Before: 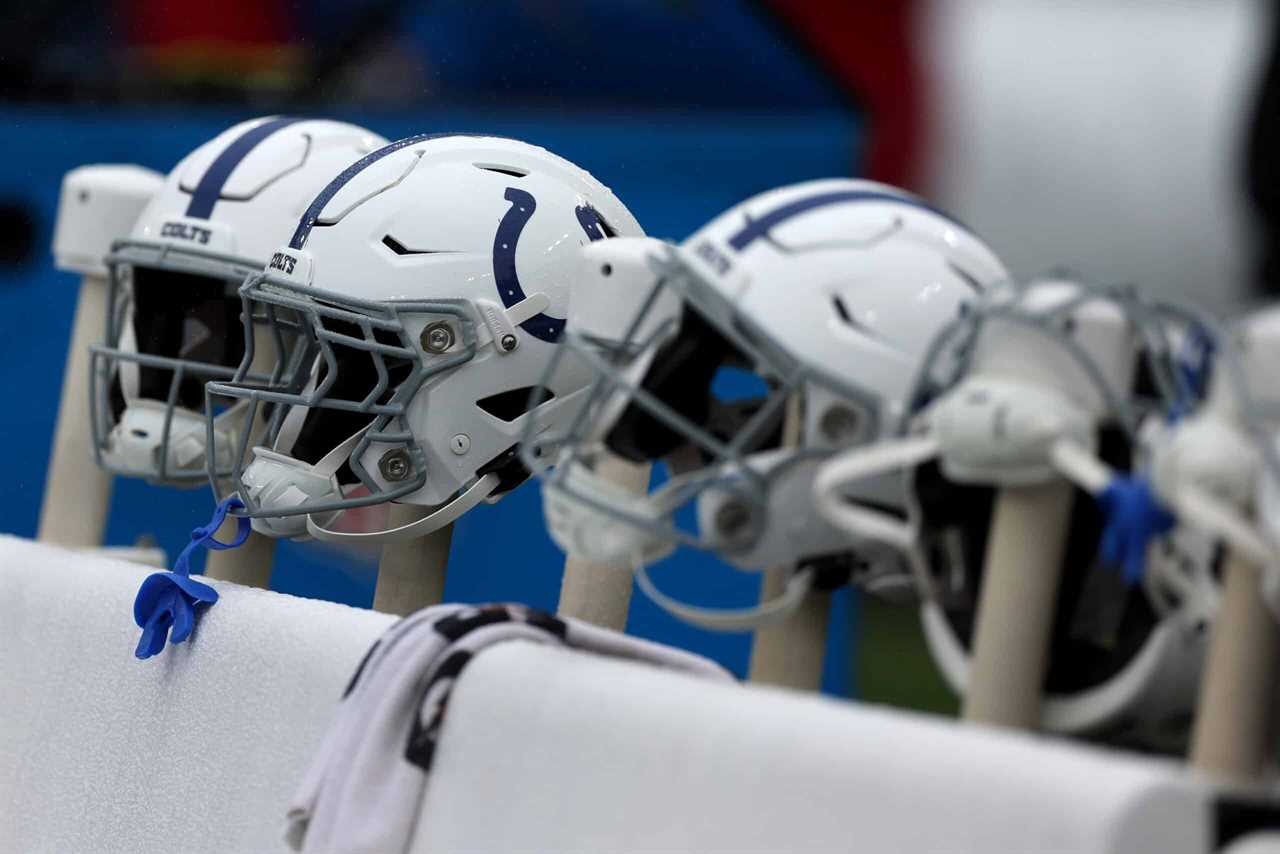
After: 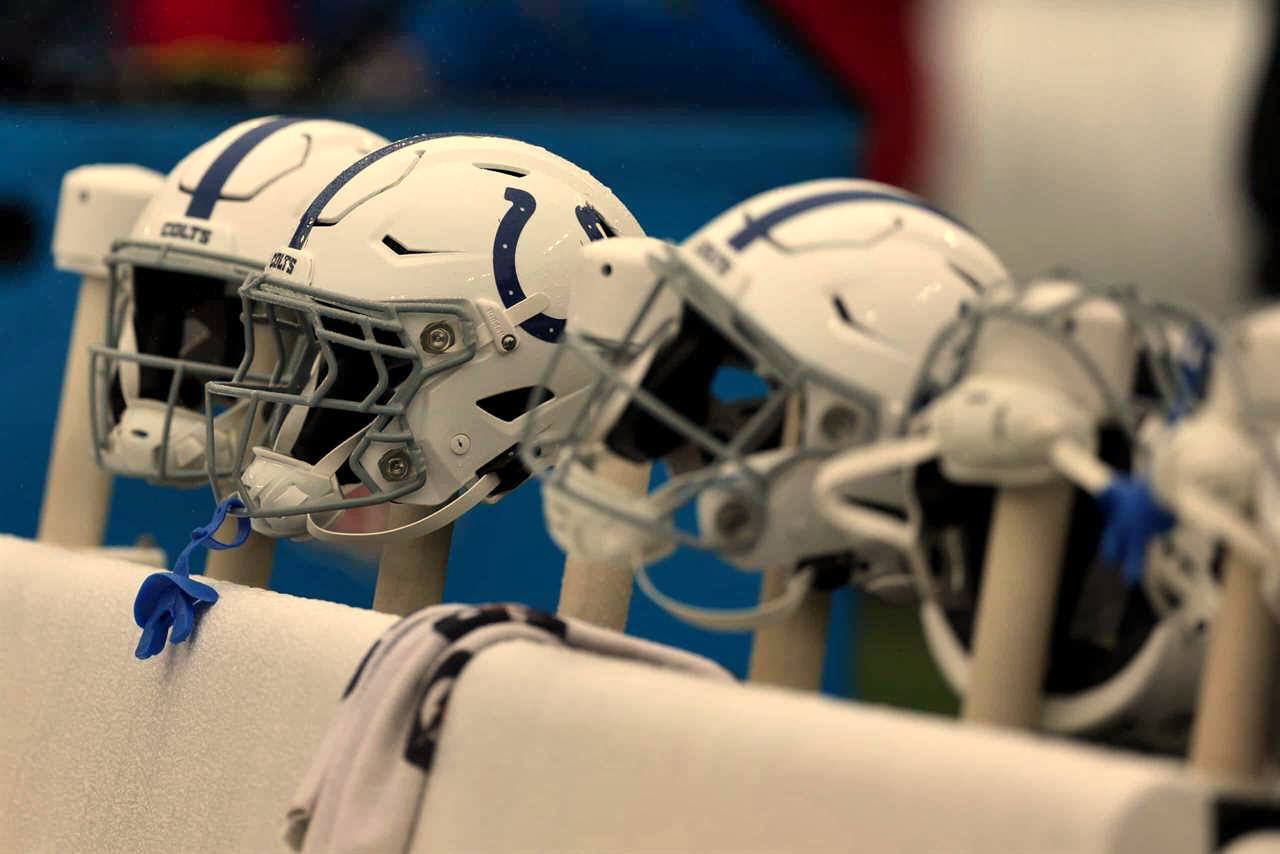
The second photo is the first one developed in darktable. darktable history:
shadows and highlights: shadows color adjustment 97.66%, soften with gaussian
white balance: red 1.138, green 0.996, blue 0.812
